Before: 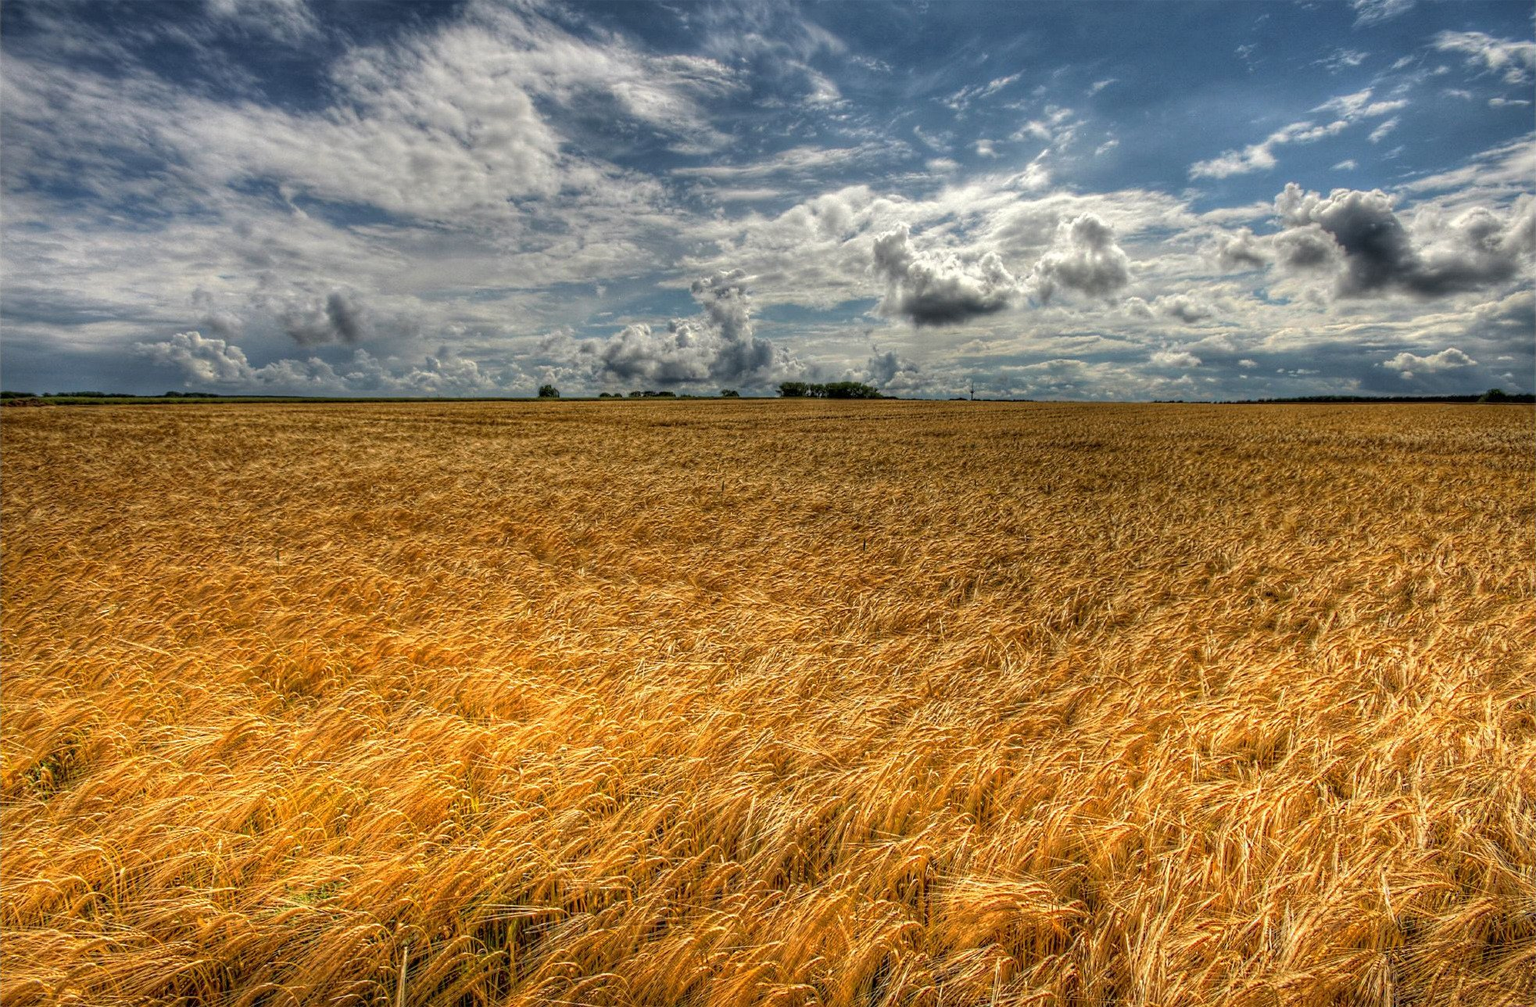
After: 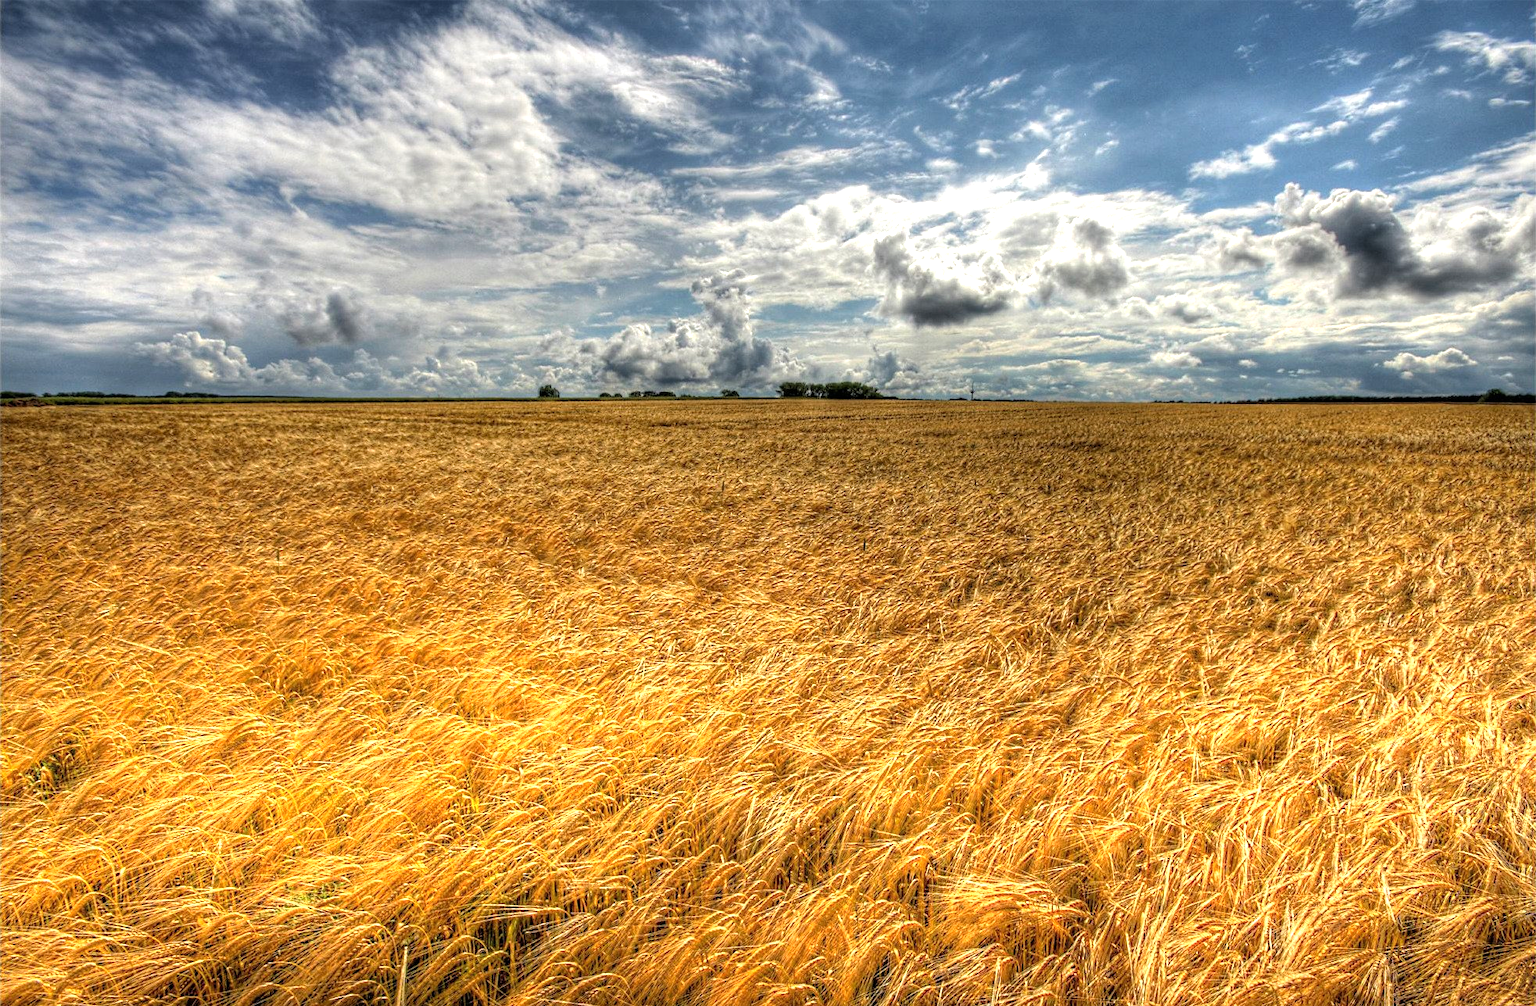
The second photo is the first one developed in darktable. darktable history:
tone equalizer: -8 EV -0.735 EV, -7 EV -0.732 EV, -6 EV -0.6 EV, -5 EV -0.417 EV, -3 EV 0.37 EV, -2 EV 0.6 EV, -1 EV 0.7 EV, +0 EV 0.72 EV
